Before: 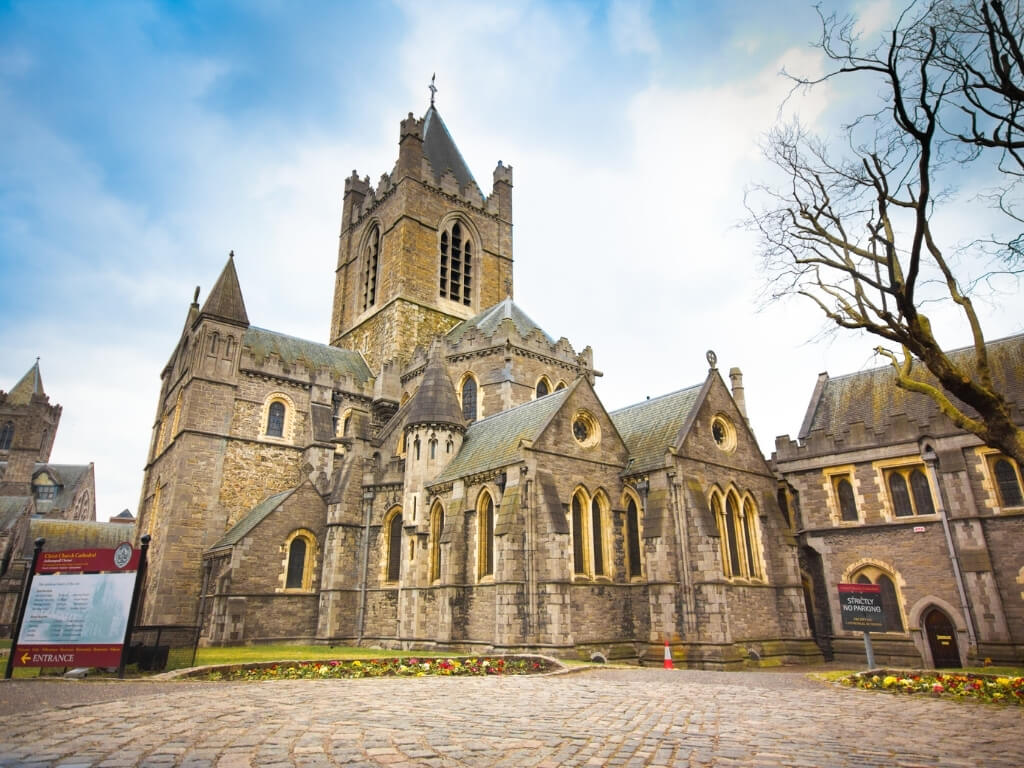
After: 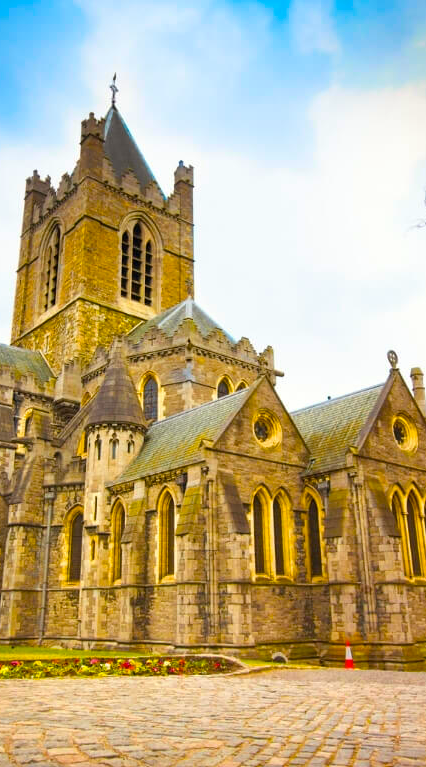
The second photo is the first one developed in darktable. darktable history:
color balance rgb: power › chroma 0.703%, power › hue 60°, perceptual saturation grading › global saturation 31.252%, global vibrance 50.547%
crop: left 31.228%, right 27.139%
